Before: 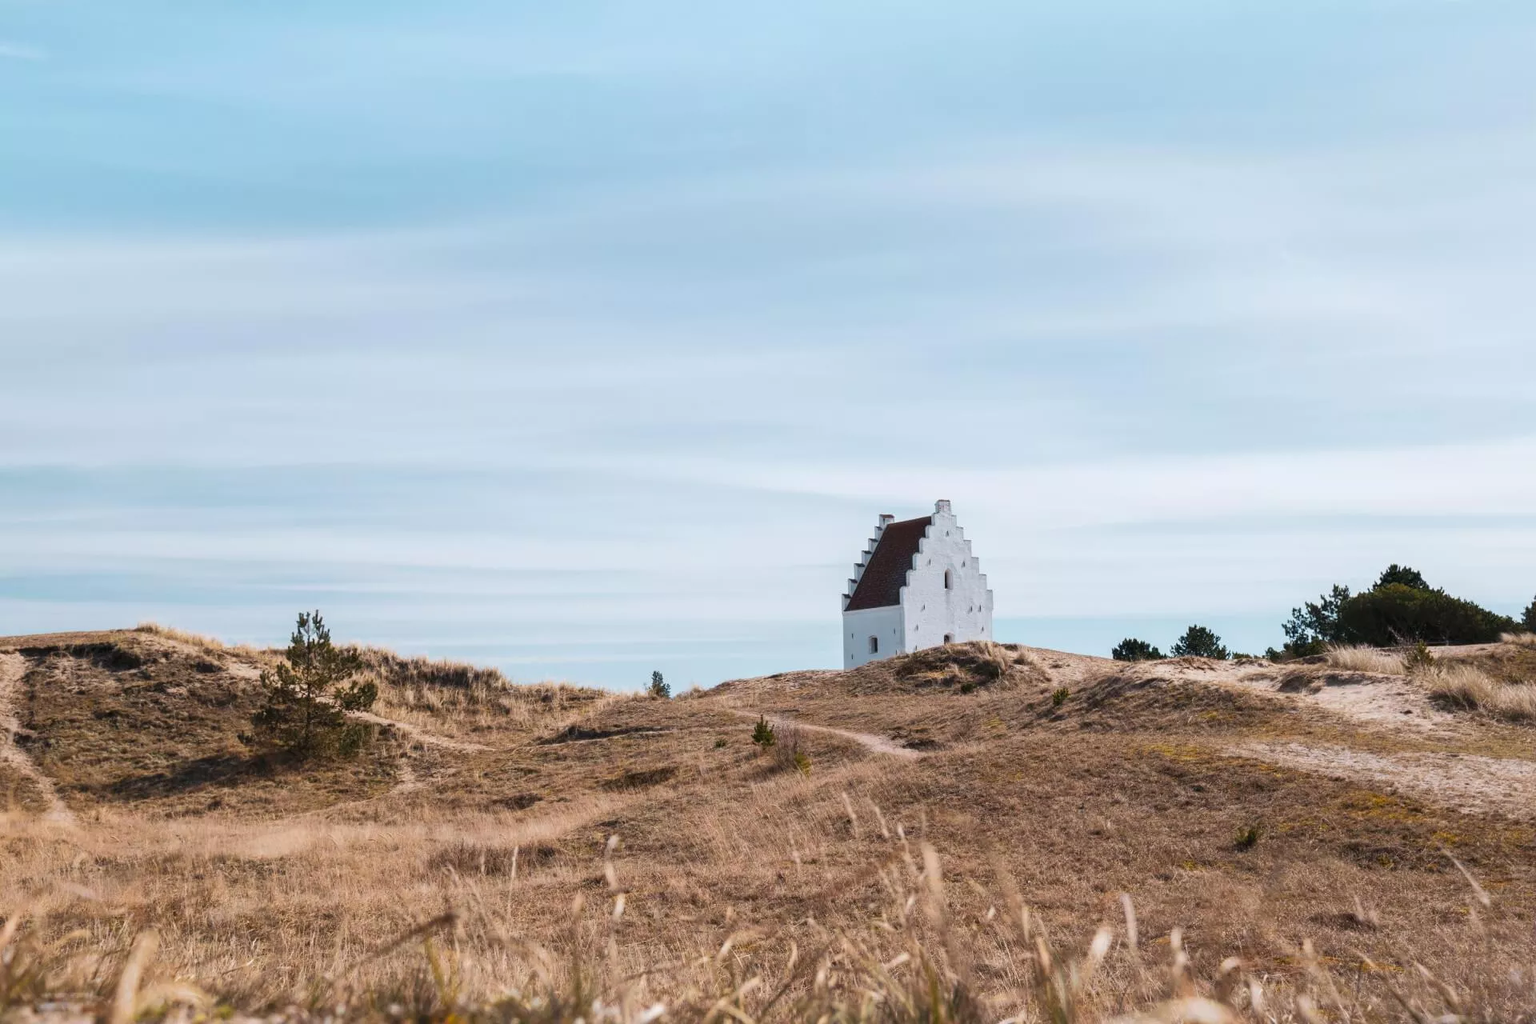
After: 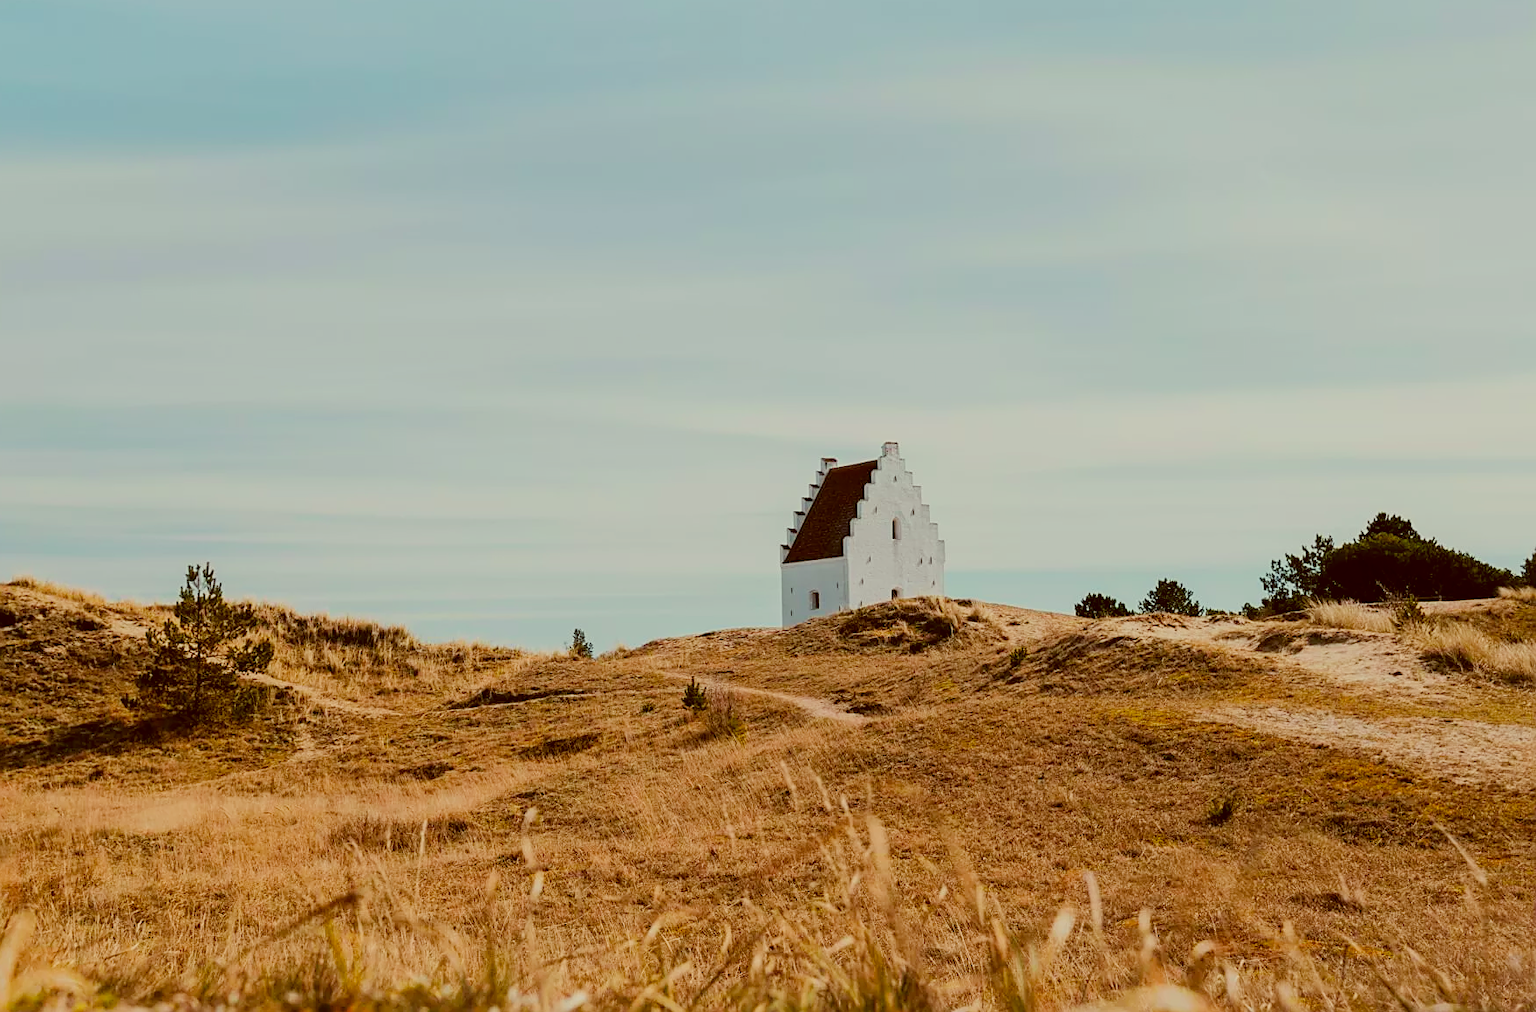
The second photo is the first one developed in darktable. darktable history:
sharpen: on, module defaults
contrast brightness saturation: saturation 0.5
crop and rotate: left 8.262%, top 9.226%
color correction: highlights a* -5.3, highlights b* 9.8, shadows a* 9.8, shadows b* 24.26
filmic rgb: black relative exposure -7.15 EV, white relative exposure 5.36 EV, hardness 3.02
